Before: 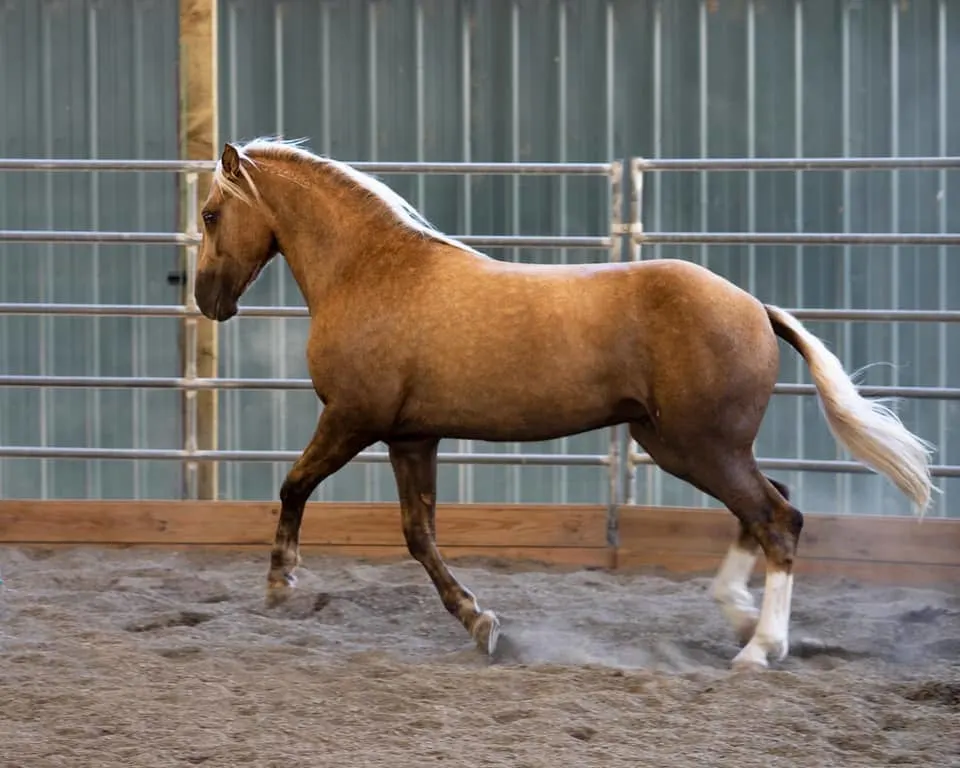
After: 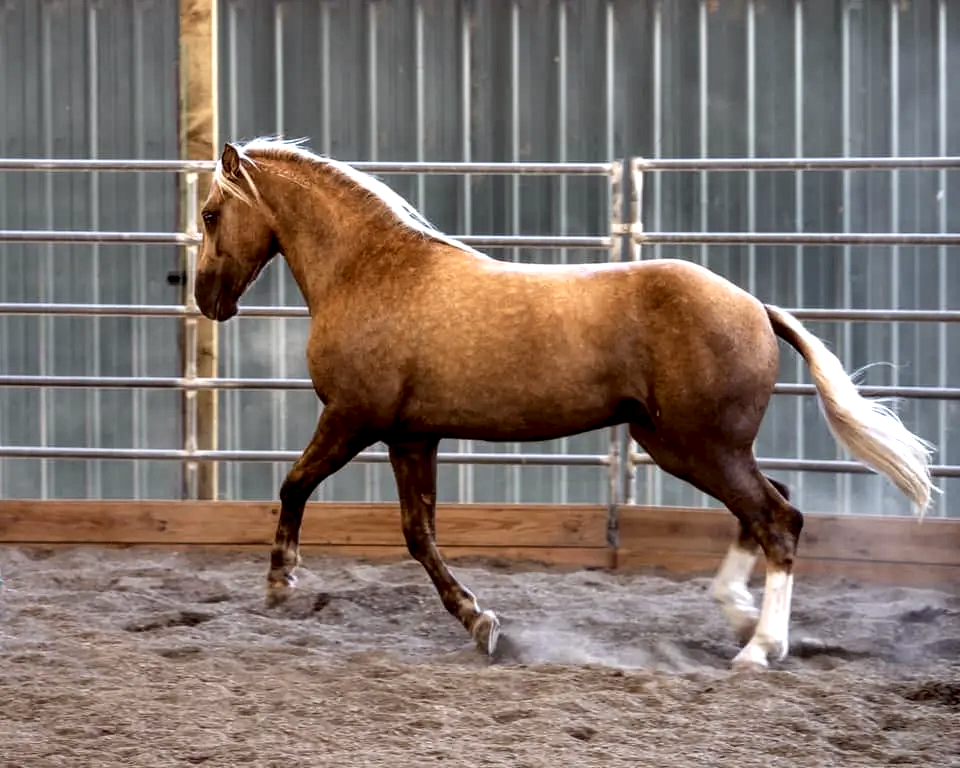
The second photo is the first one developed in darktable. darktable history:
color balance: mode lift, gamma, gain (sRGB), lift [1, 1.049, 1, 1]
local contrast: highlights 65%, shadows 54%, detail 169%, midtone range 0.514
